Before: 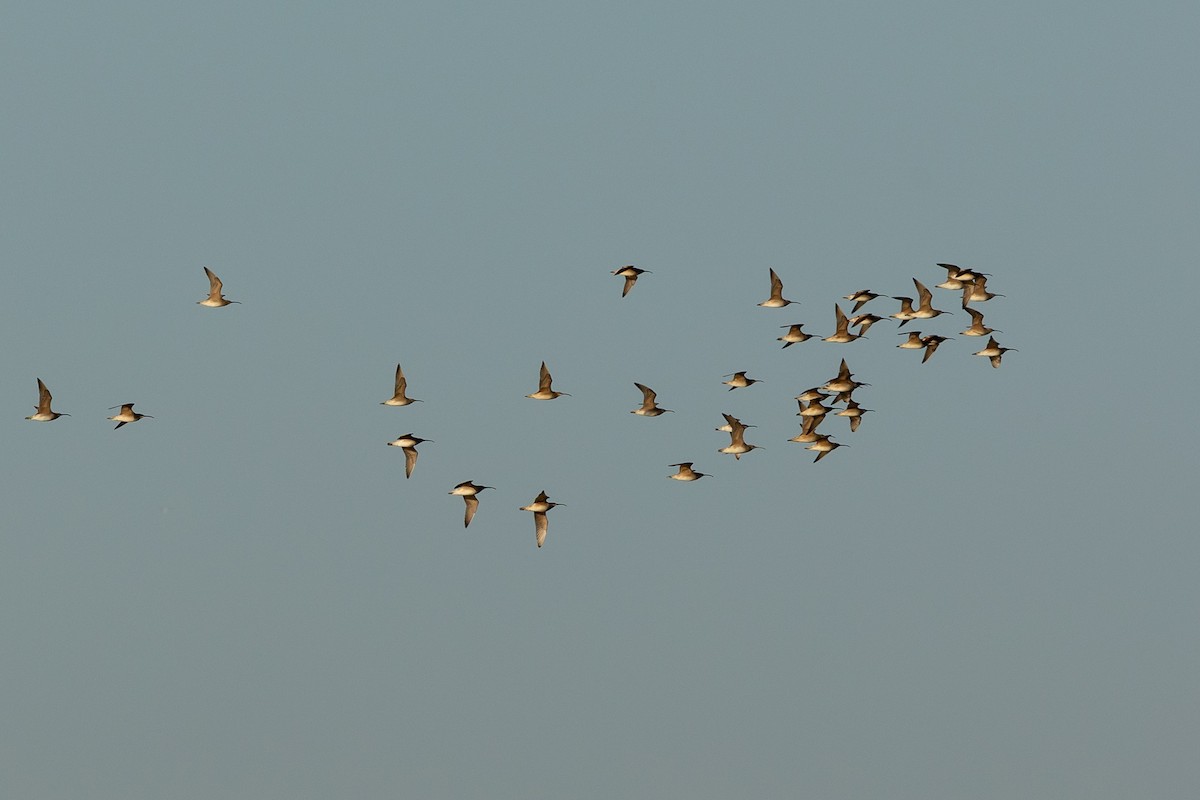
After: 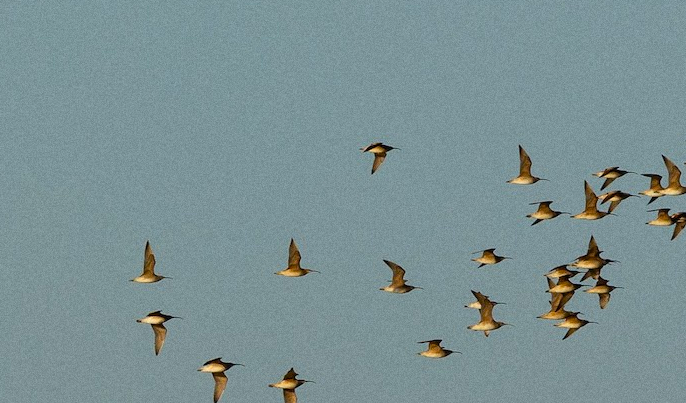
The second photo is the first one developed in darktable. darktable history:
grain: on, module defaults
color balance rgb: perceptual saturation grading › global saturation 20%, global vibrance 20%
crop: left 20.932%, top 15.471%, right 21.848%, bottom 34.081%
